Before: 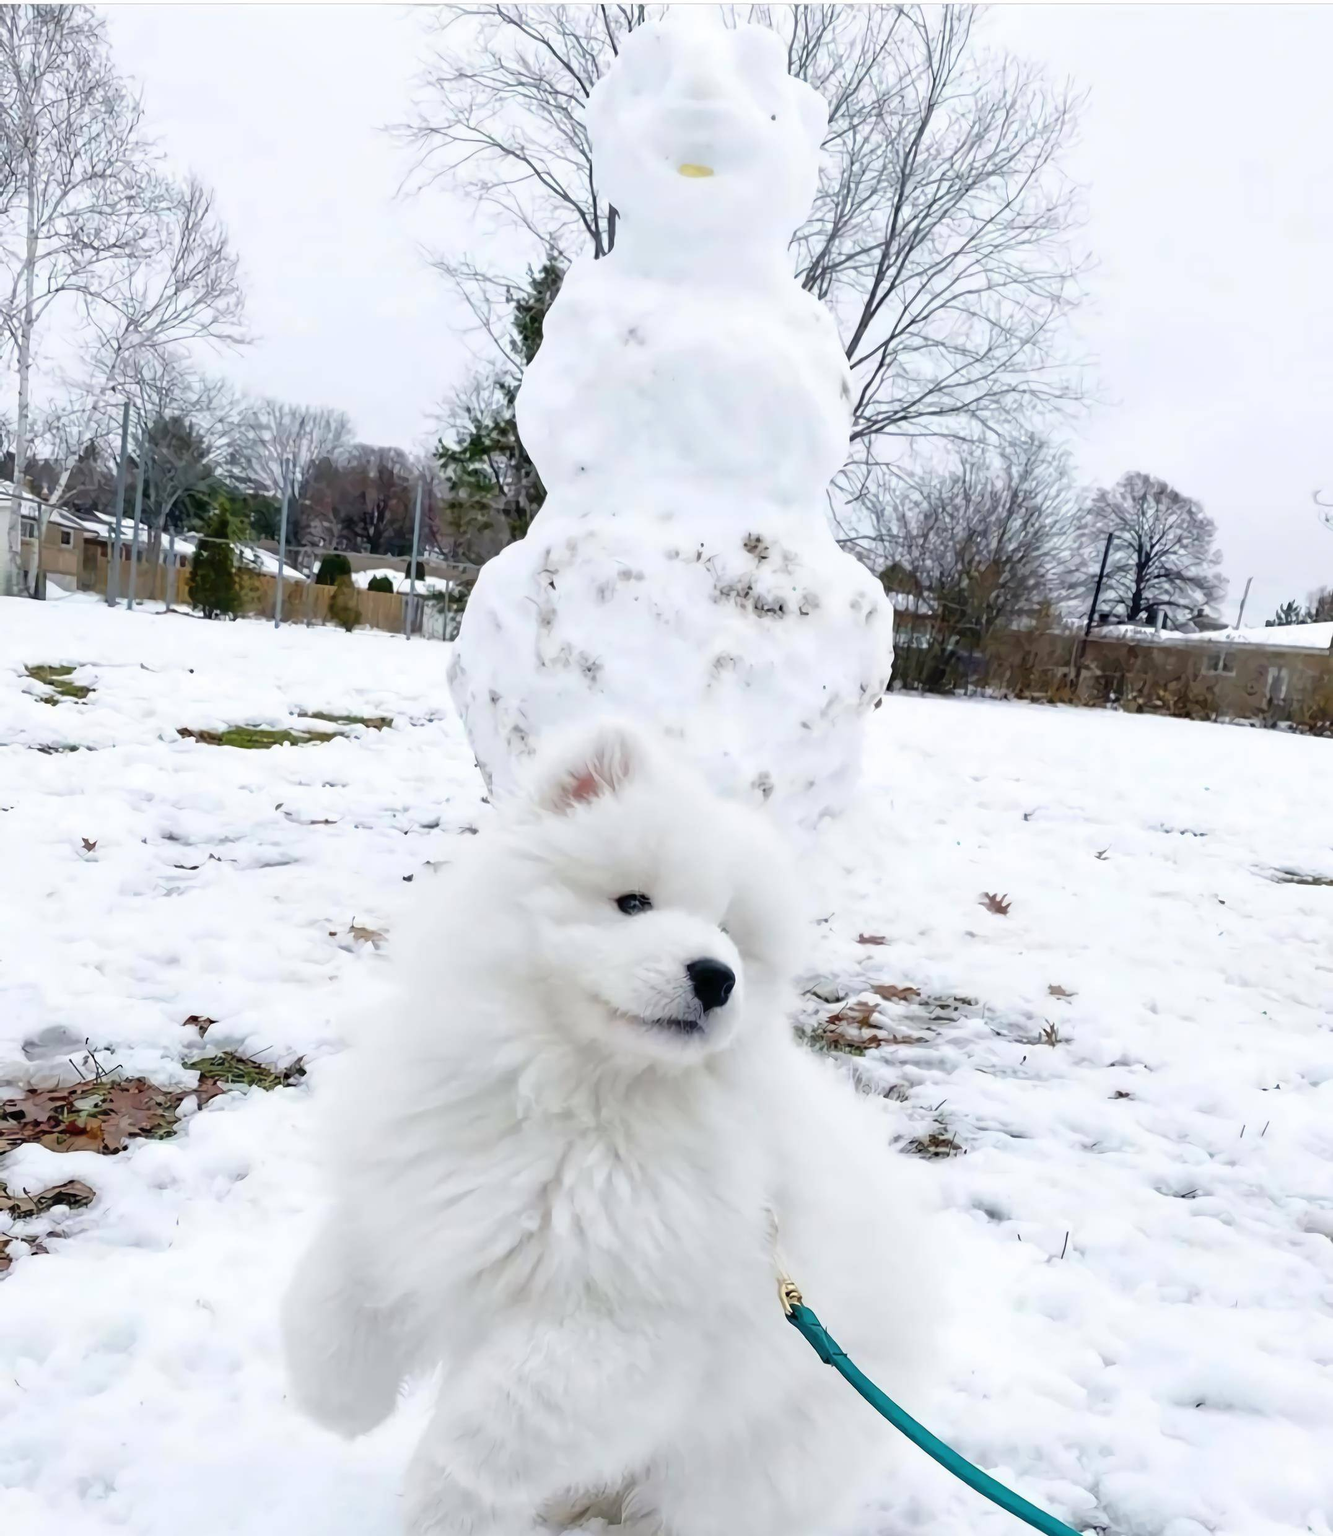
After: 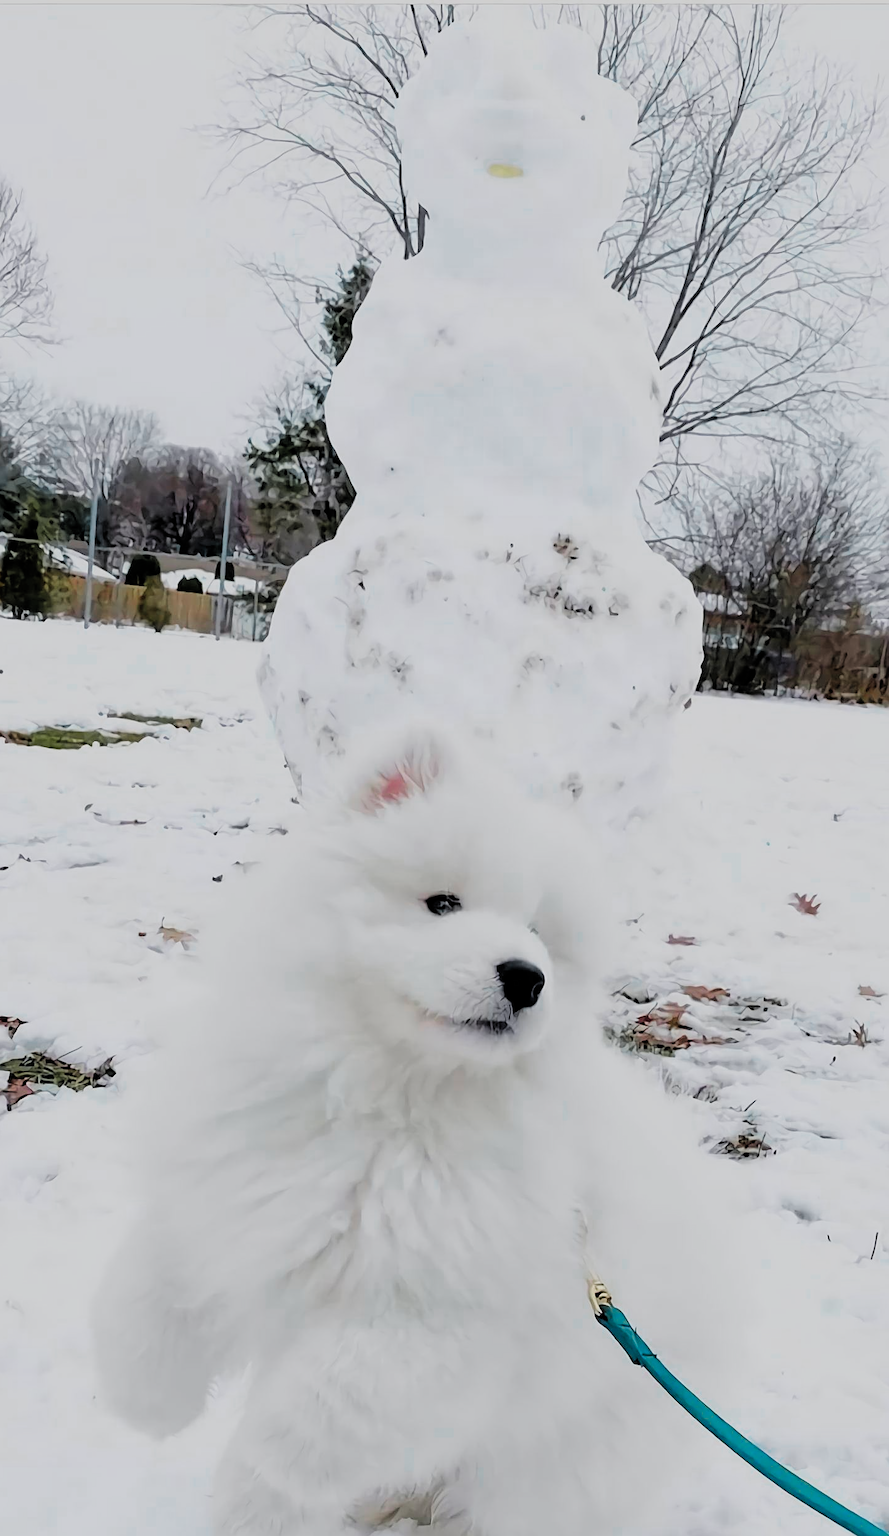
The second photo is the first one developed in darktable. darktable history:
filmic rgb: black relative exposure -6.97 EV, white relative exposure 5.57 EV, hardness 2.85, color science v4 (2020), contrast in shadows soft, contrast in highlights soft
sharpen: on, module defaults
color zones: curves: ch0 [(0, 0.533) (0.126, 0.533) (0.234, 0.533) (0.368, 0.357) (0.5, 0.5) (0.625, 0.5) (0.74, 0.637) (0.875, 0.5)]; ch1 [(0.004, 0.708) (0.129, 0.662) (0.25, 0.5) (0.375, 0.331) (0.496, 0.396) (0.625, 0.649) (0.739, 0.26) (0.875, 0.5) (1, 0.478)]; ch2 [(0, 0.409) (0.132, 0.403) (0.236, 0.558) (0.379, 0.448) (0.5, 0.5) (0.625, 0.5) (0.691, 0.39) (0.875, 0.5)]
crop and rotate: left 14.342%, right 18.939%
